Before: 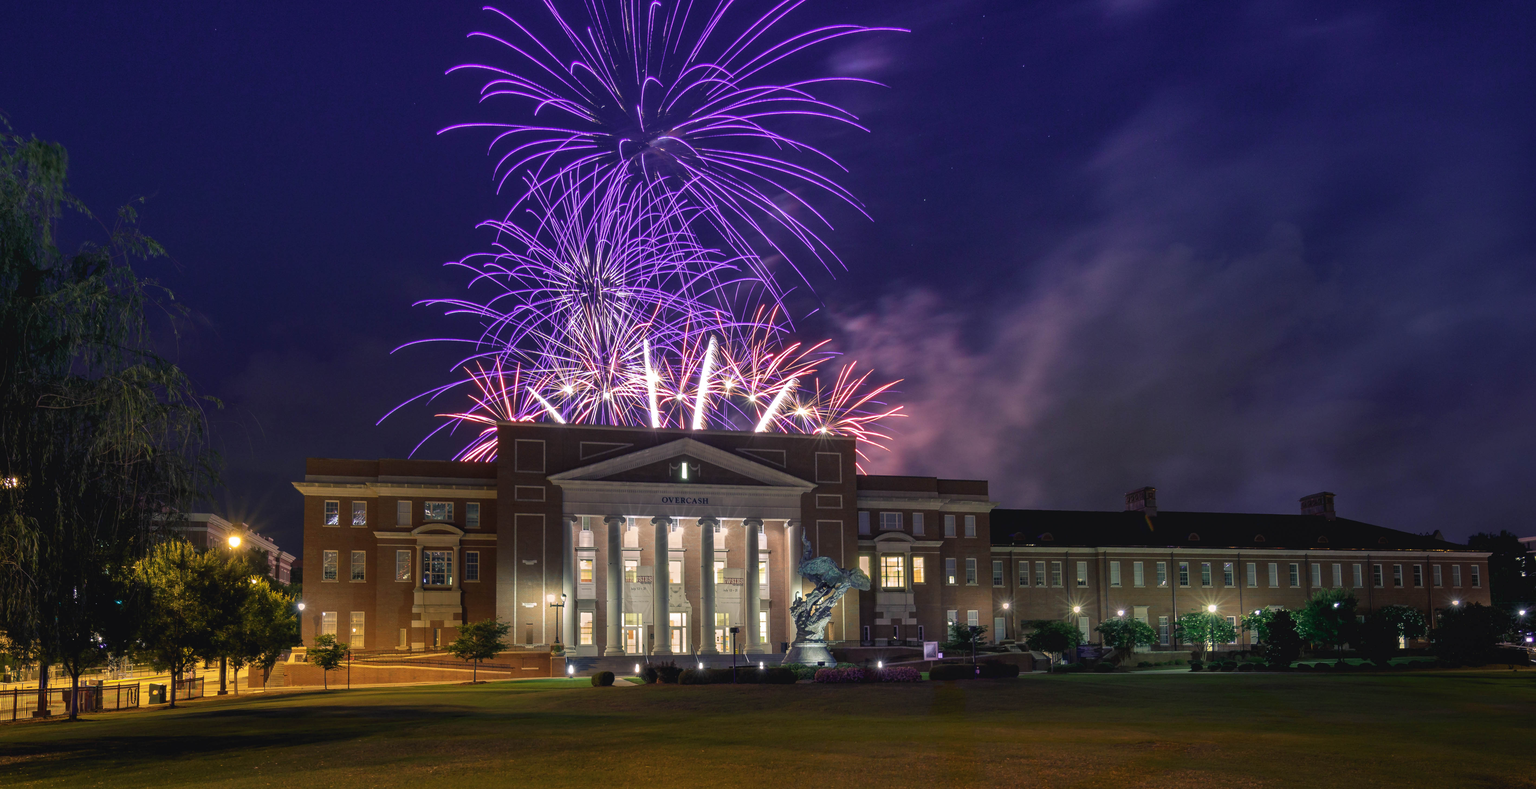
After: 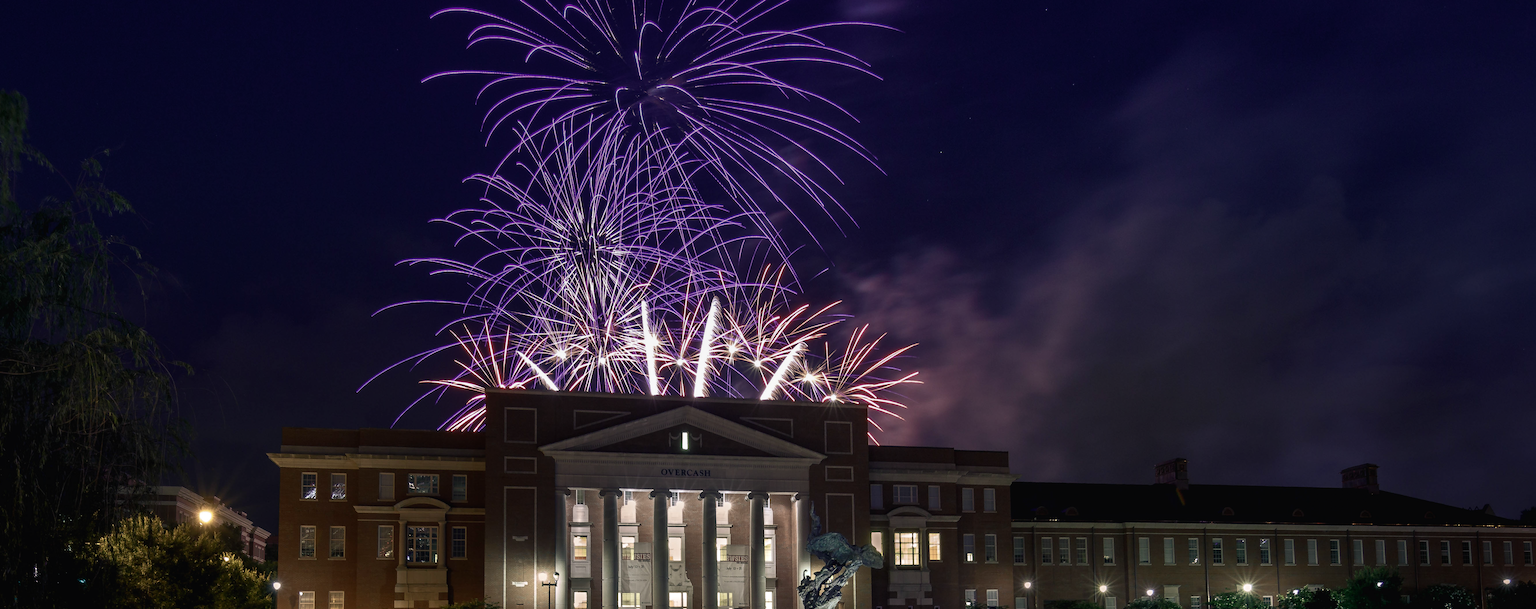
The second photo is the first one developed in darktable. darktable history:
color balance rgb: perceptual saturation grading › highlights -31.88%, perceptual saturation grading › mid-tones 5.8%, perceptual saturation grading › shadows 18.12%, perceptual brilliance grading › highlights 3.62%, perceptual brilliance grading › mid-tones -18.12%, perceptual brilliance grading › shadows -41.3%
exposure: black level correction 0.001, exposure 0.014 EV, compensate highlight preservation false
graduated density: on, module defaults
crop: left 2.737%, top 7.287%, right 3.421%, bottom 20.179%
